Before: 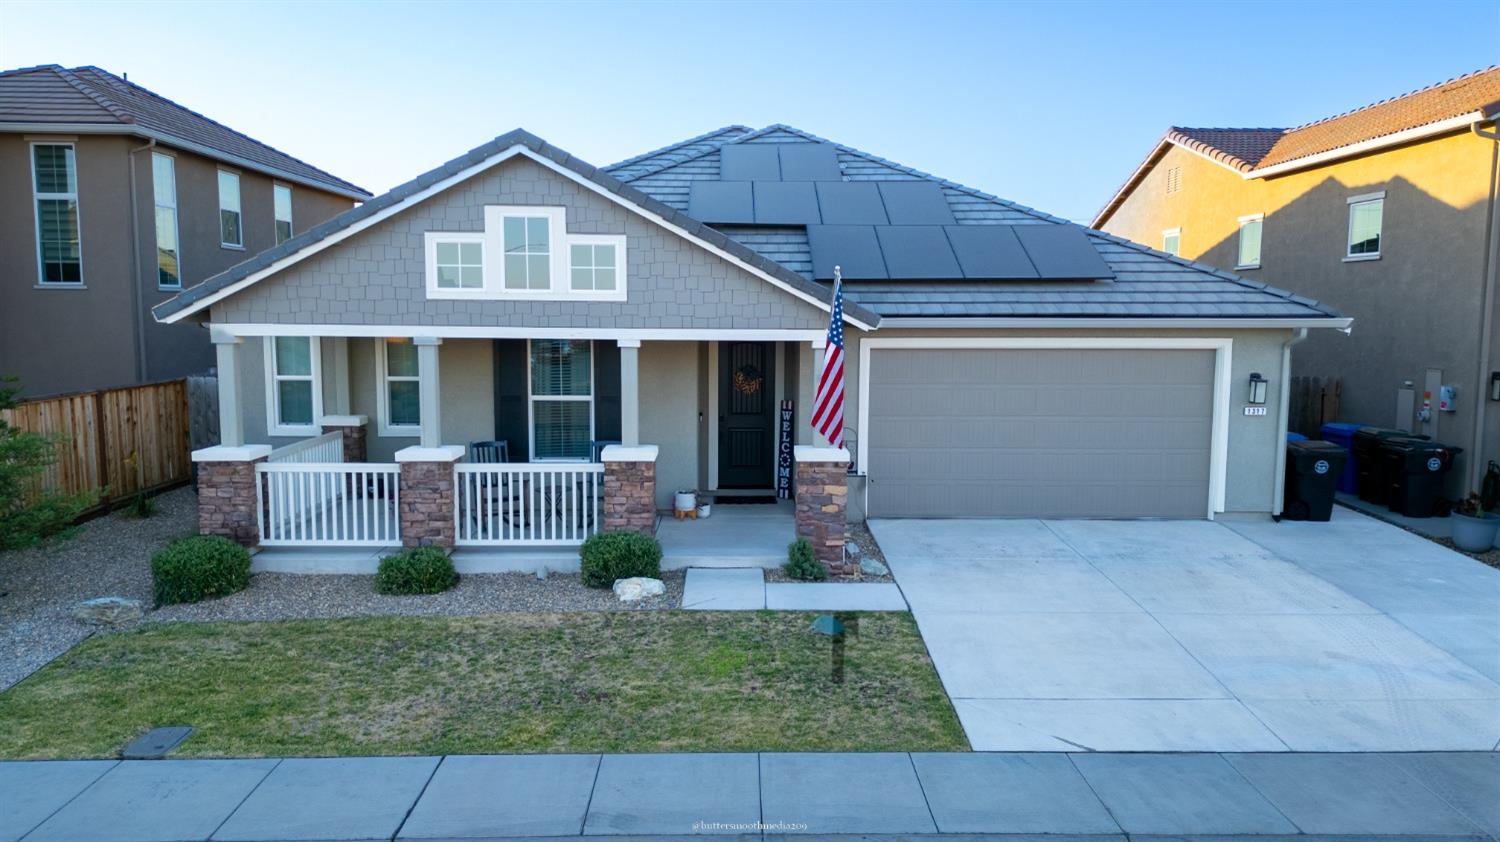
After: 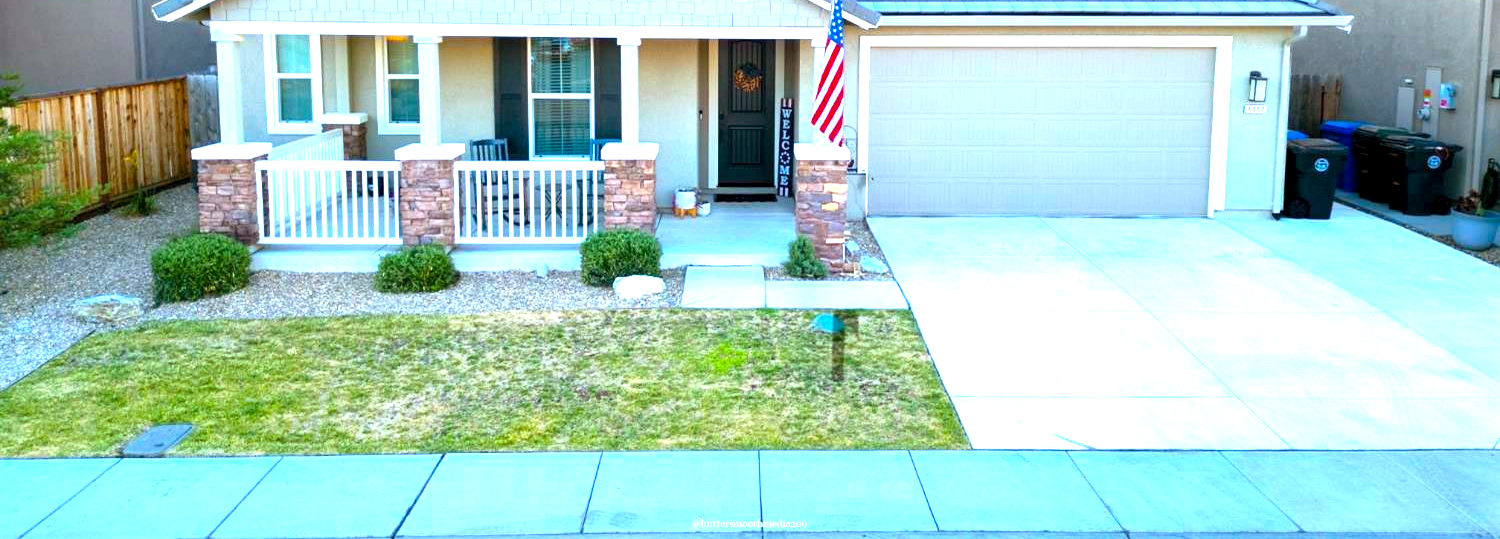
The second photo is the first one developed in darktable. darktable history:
color balance rgb: power › chroma 2.509%, power › hue 66.98°, linear chroma grading › shadows -7.541%, linear chroma grading › global chroma 9.834%, perceptual saturation grading › global saturation 17.2%, global vibrance 20%
exposure: black level correction 0.001, exposure 1.863 EV, compensate highlight preservation false
crop and rotate: top 35.936%
